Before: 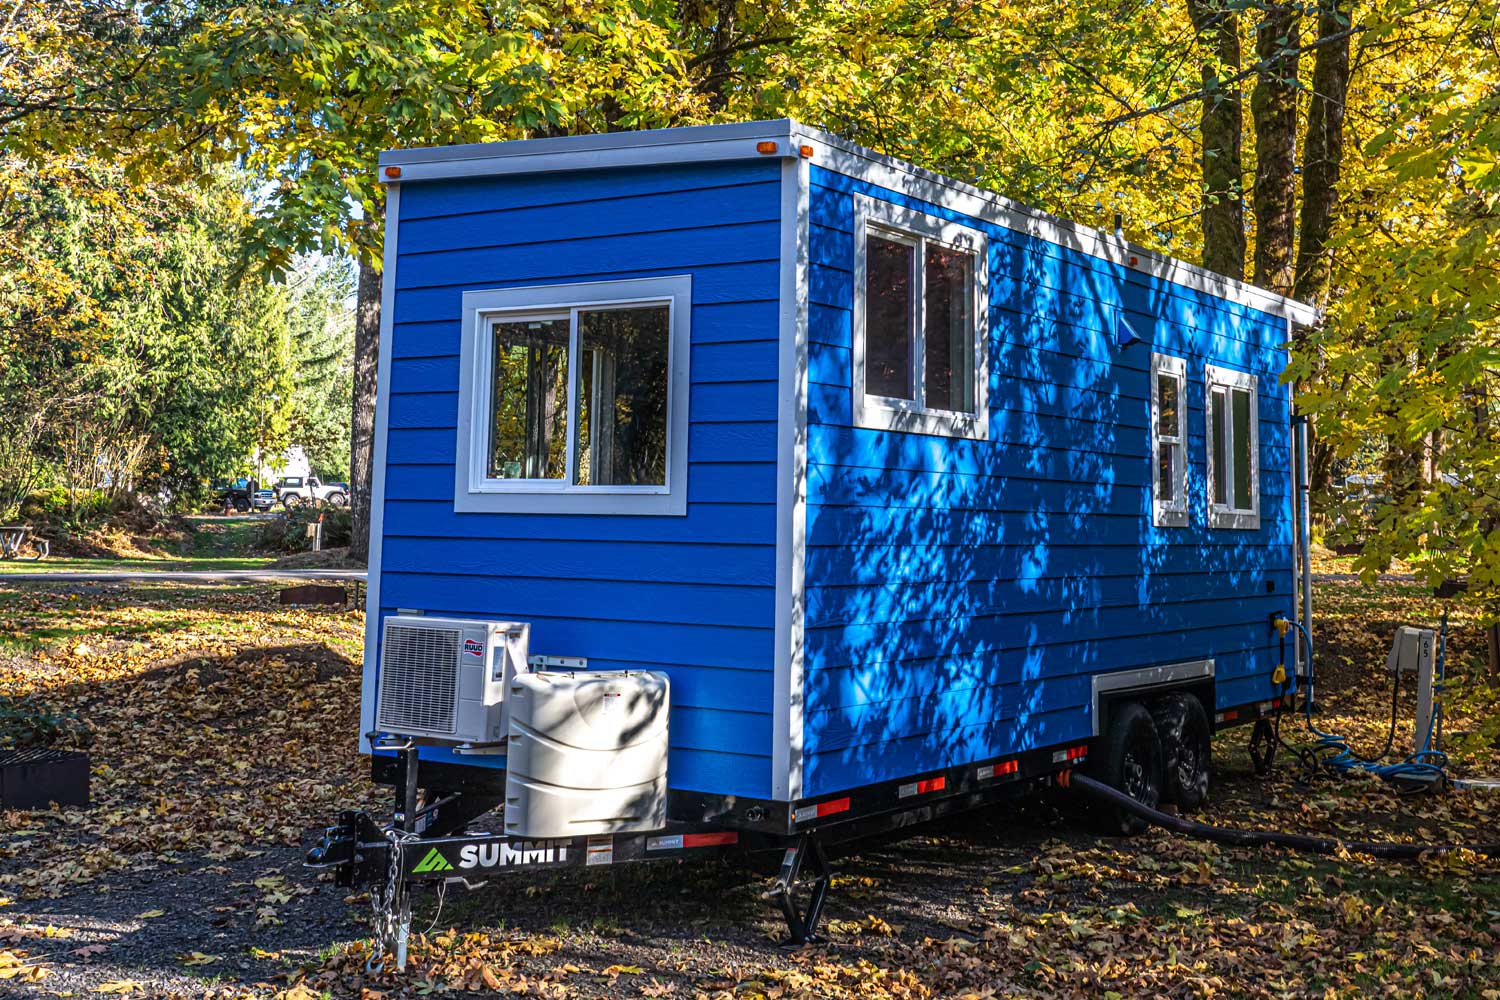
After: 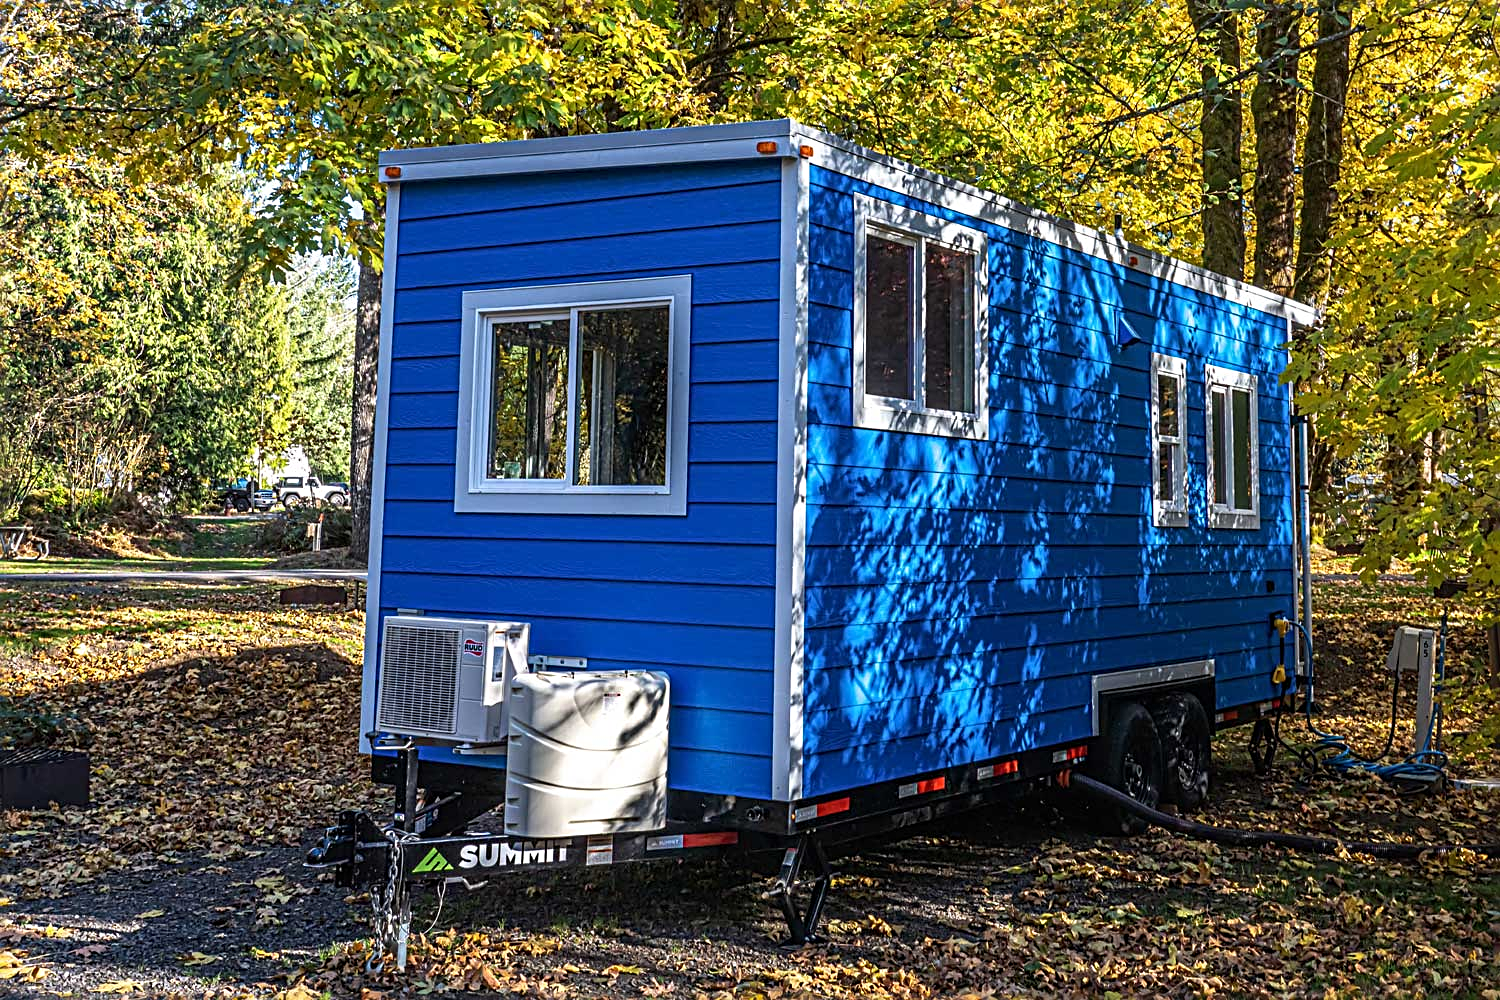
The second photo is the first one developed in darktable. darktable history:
sharpen: radius 2.785
